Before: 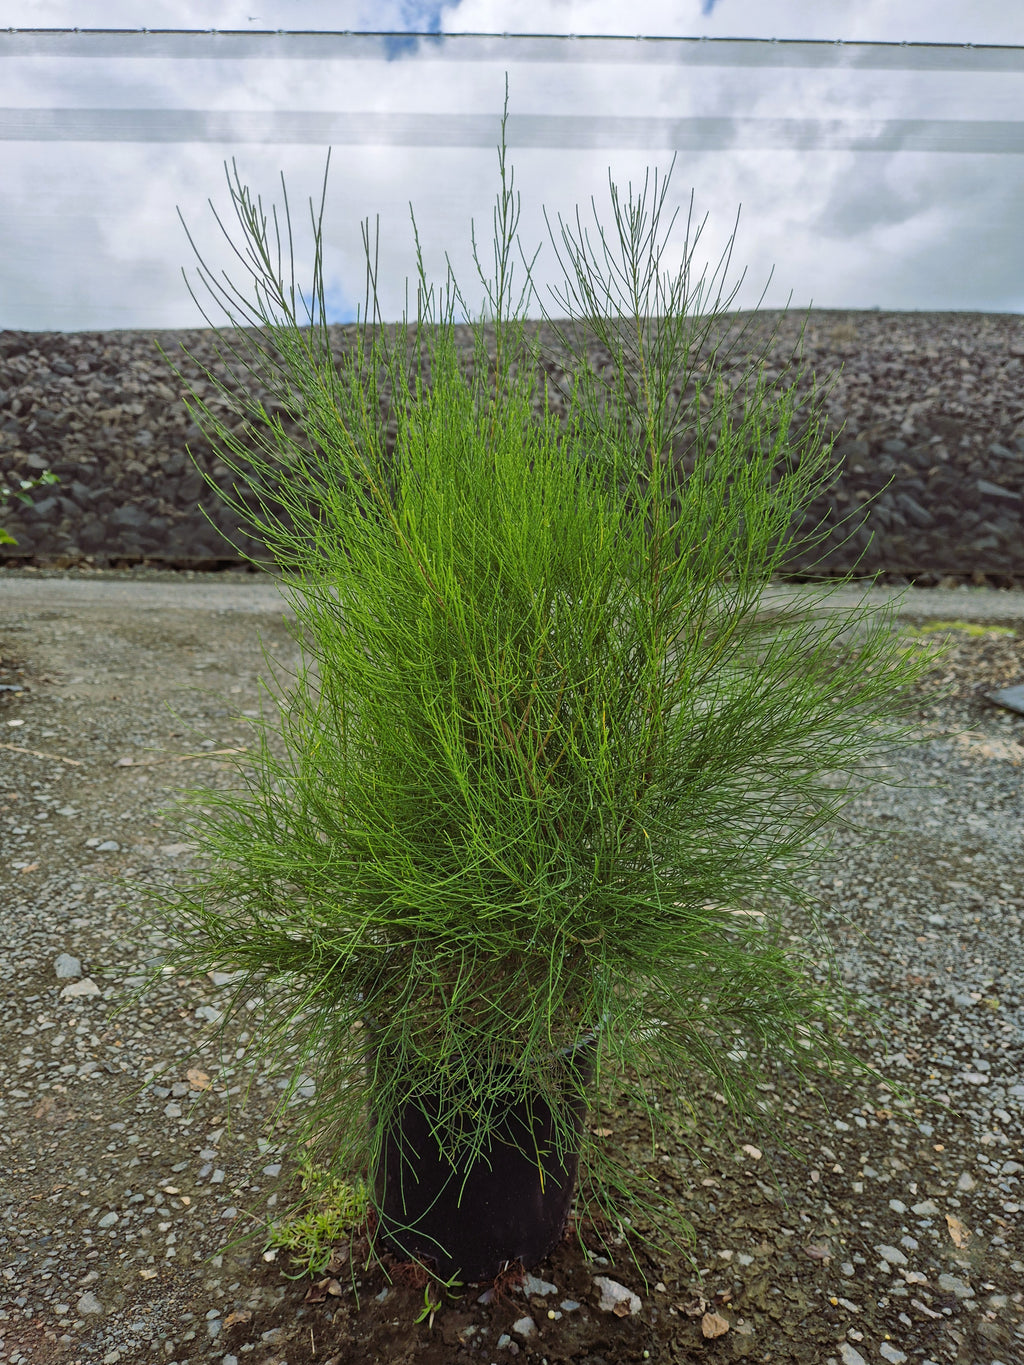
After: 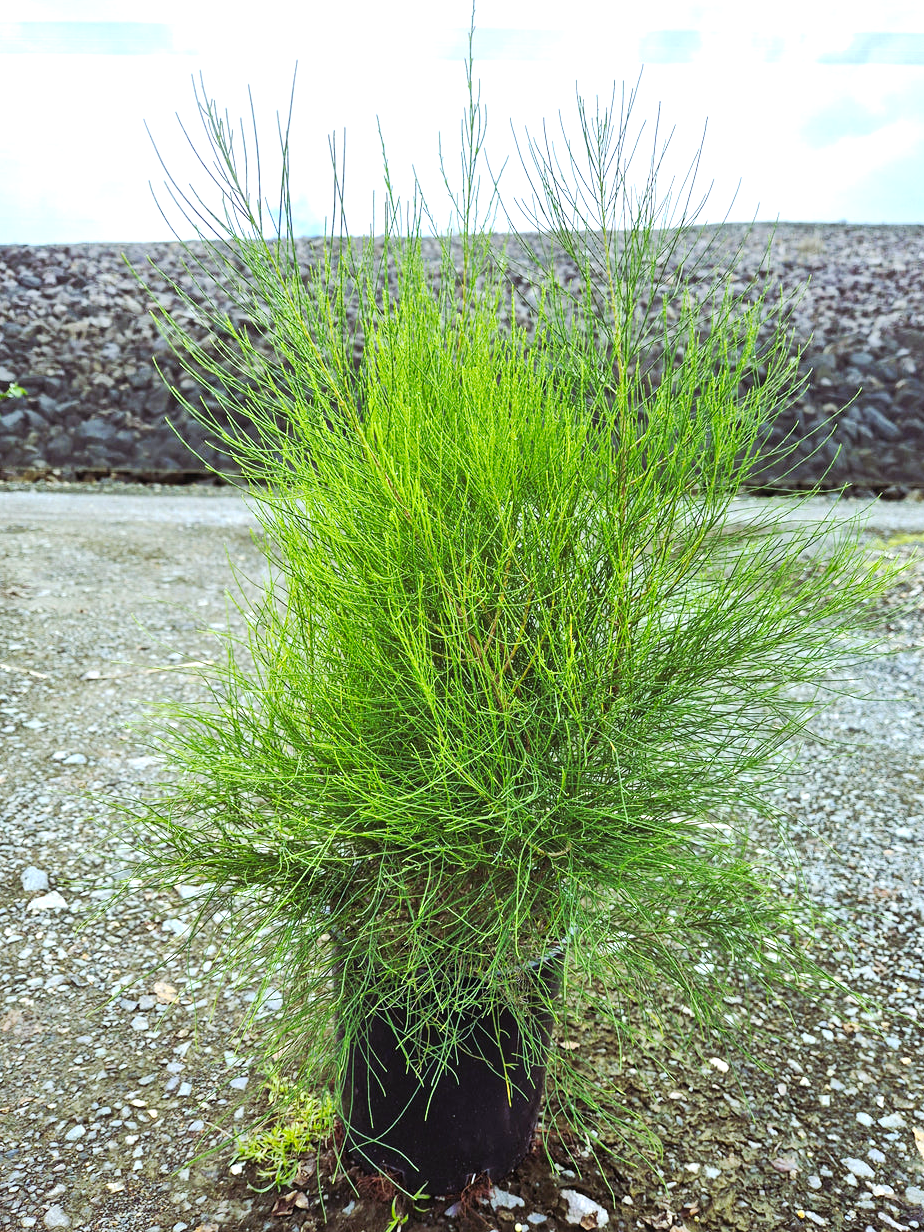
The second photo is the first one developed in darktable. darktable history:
crop: left 3.305%, top 6.436%, right 6.389%, bottom 3.258%
white balance: red 0.924, blue 1.095
exposure: exposure 1.2 EV, compensate highlight preservation false
tone curve: curves: ch0 [(0, 0) (0.003, 0.005) (0.011, 0.011) (0.025, 0.022) (0.044, 0.035) (0.069, 0.051) (0.1, 0.073) (0.136, 0.106) (0.177, 0.147) (0.224, 0.195) (0.277, 0.253) (0.335, 0.315) (0.399, 0.388) (0.468, 0.488) (0.543, 0.586) (0.623, 0.685) (0.709, 0.764) (0.801, 0.838) (0.898, 0.908) (1, 1)], preserve colors none
